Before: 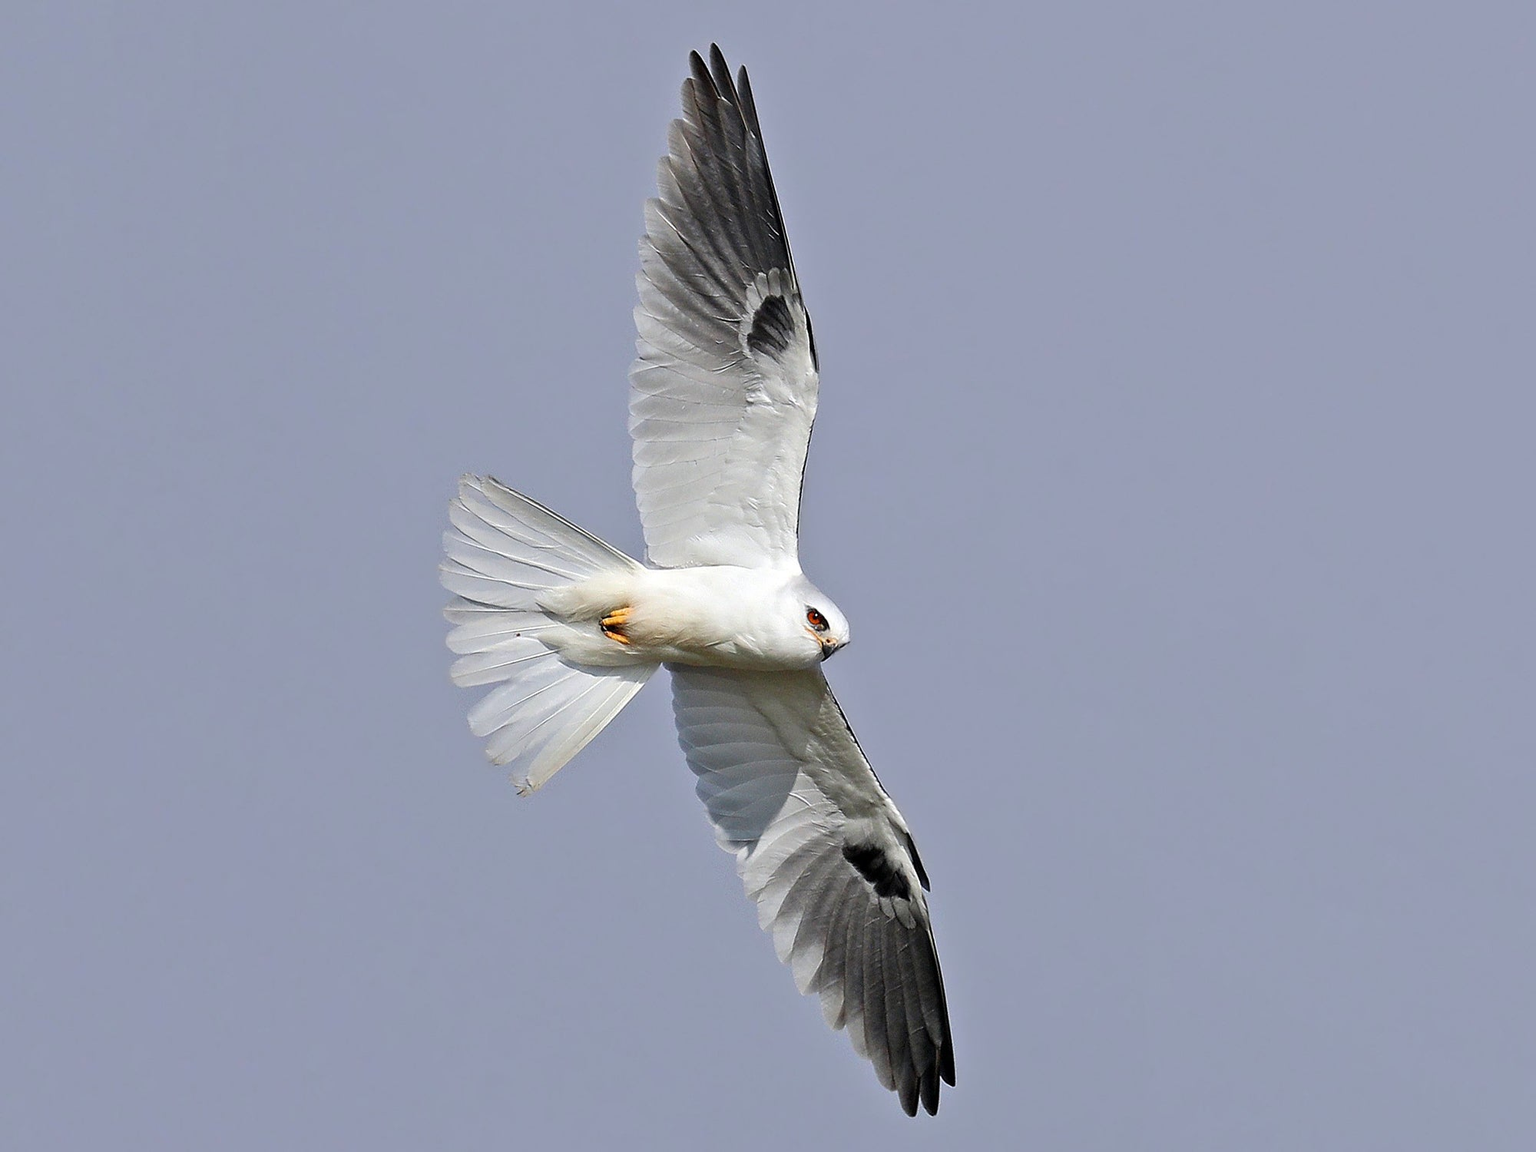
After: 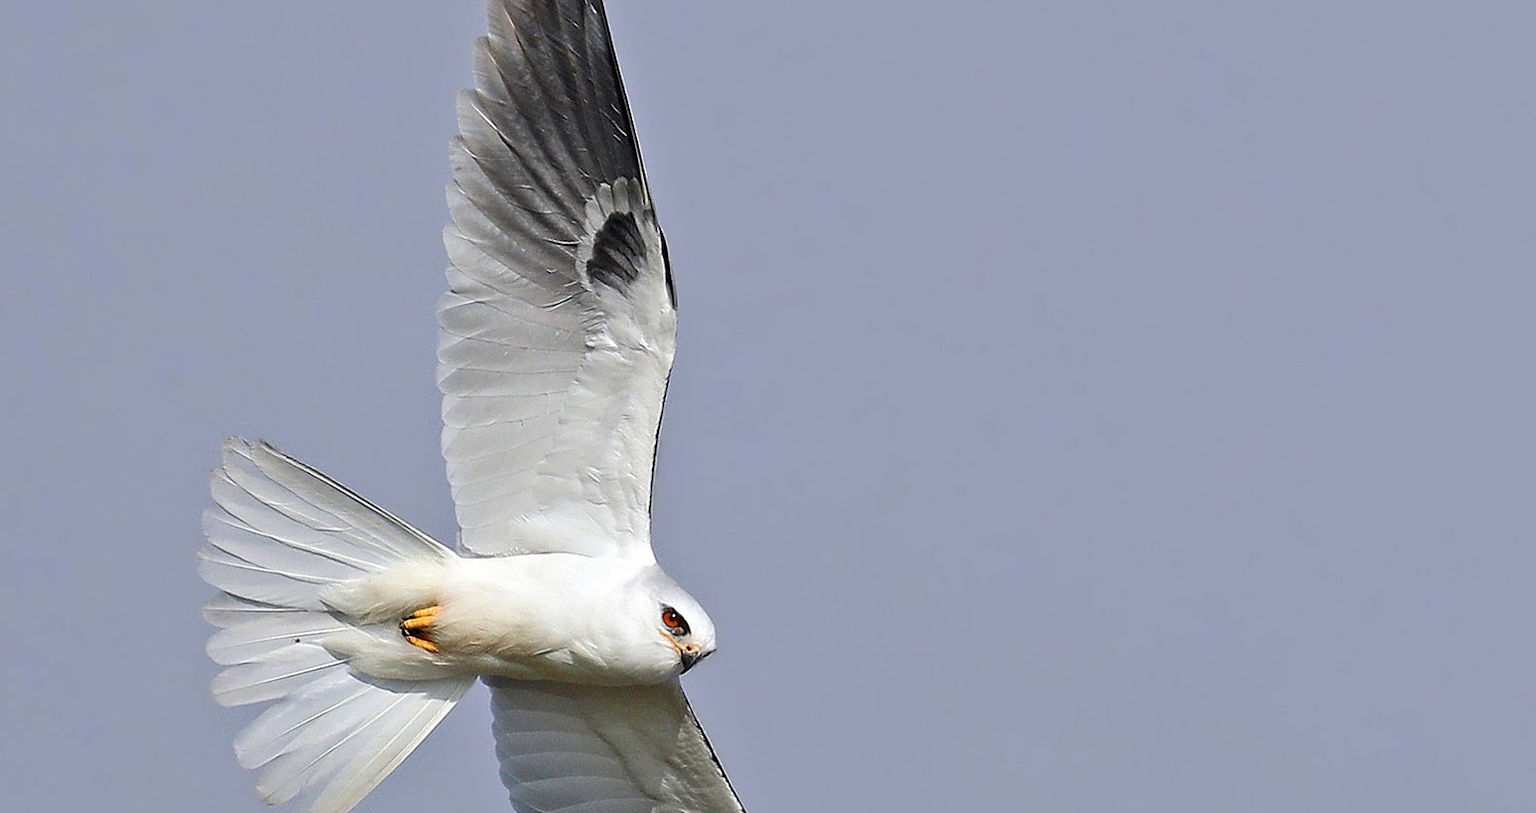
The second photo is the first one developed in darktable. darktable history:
color balance rgb: perceptual saturation grading › global saturation -0.08%, global vibrance 14.703%
crop: left 18.408%, top 11.116%, right 2.379%, bottom 32.896%
